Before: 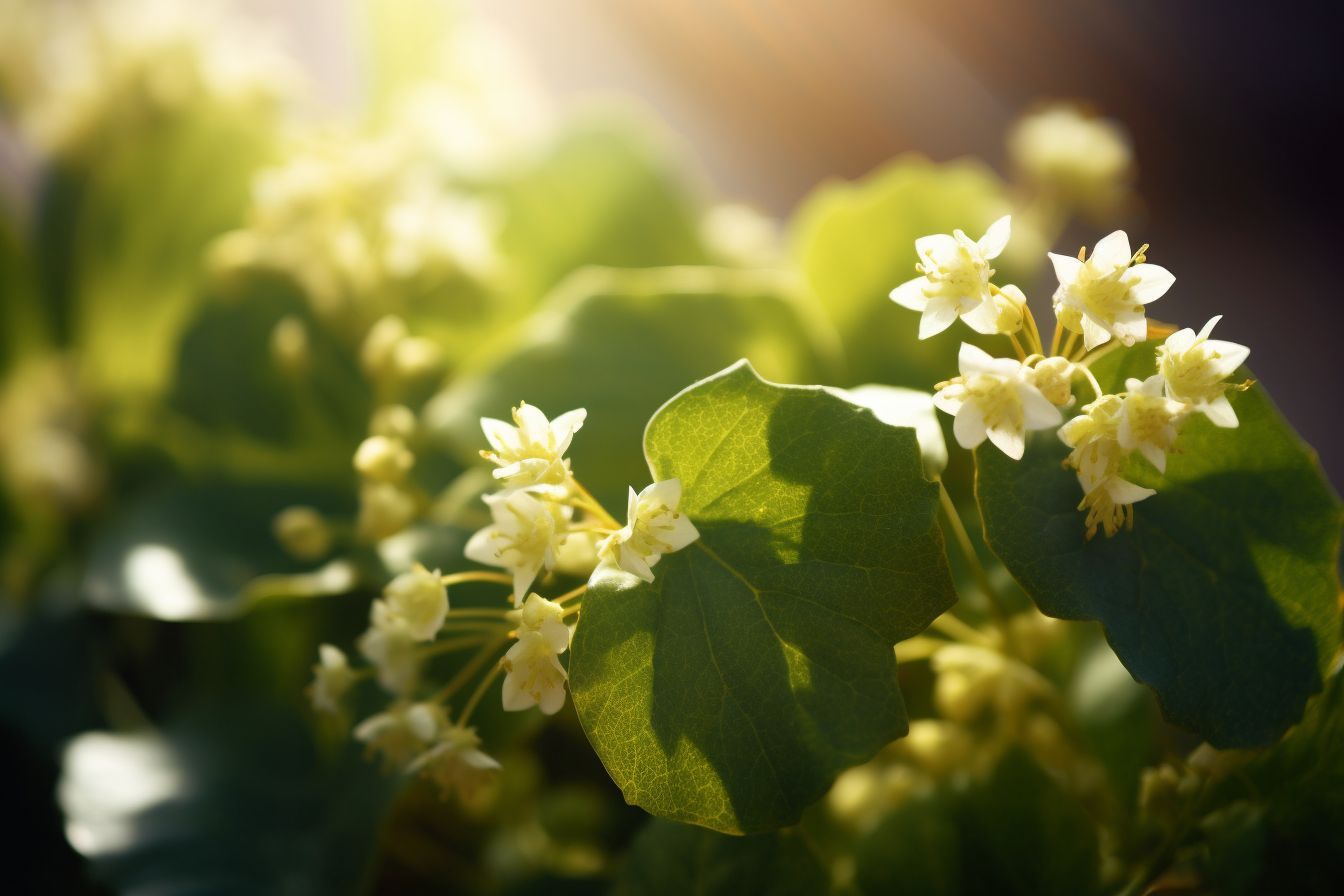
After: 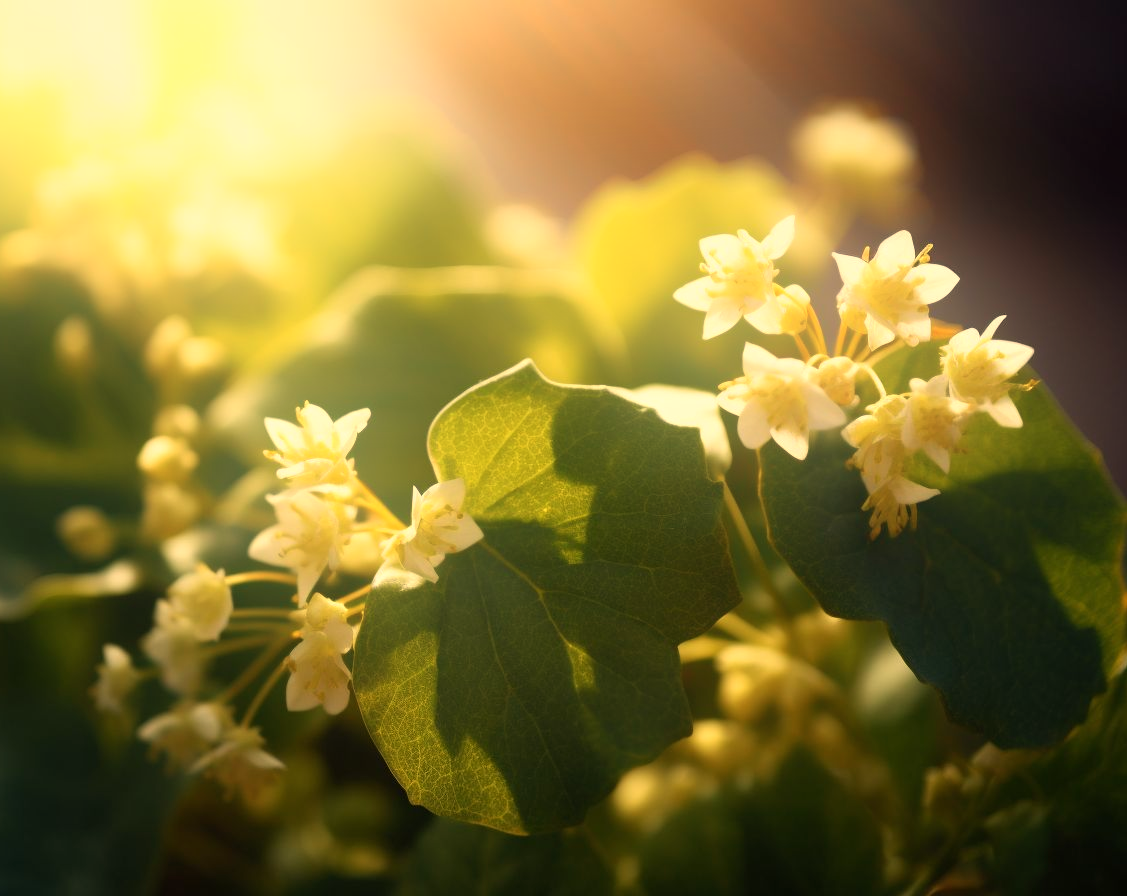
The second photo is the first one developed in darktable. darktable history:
crop: left 16.145%
bloom: size 16%, threshold 98%, strength 20%
white balance: red 1.138, green 0.996, blue 0.812
